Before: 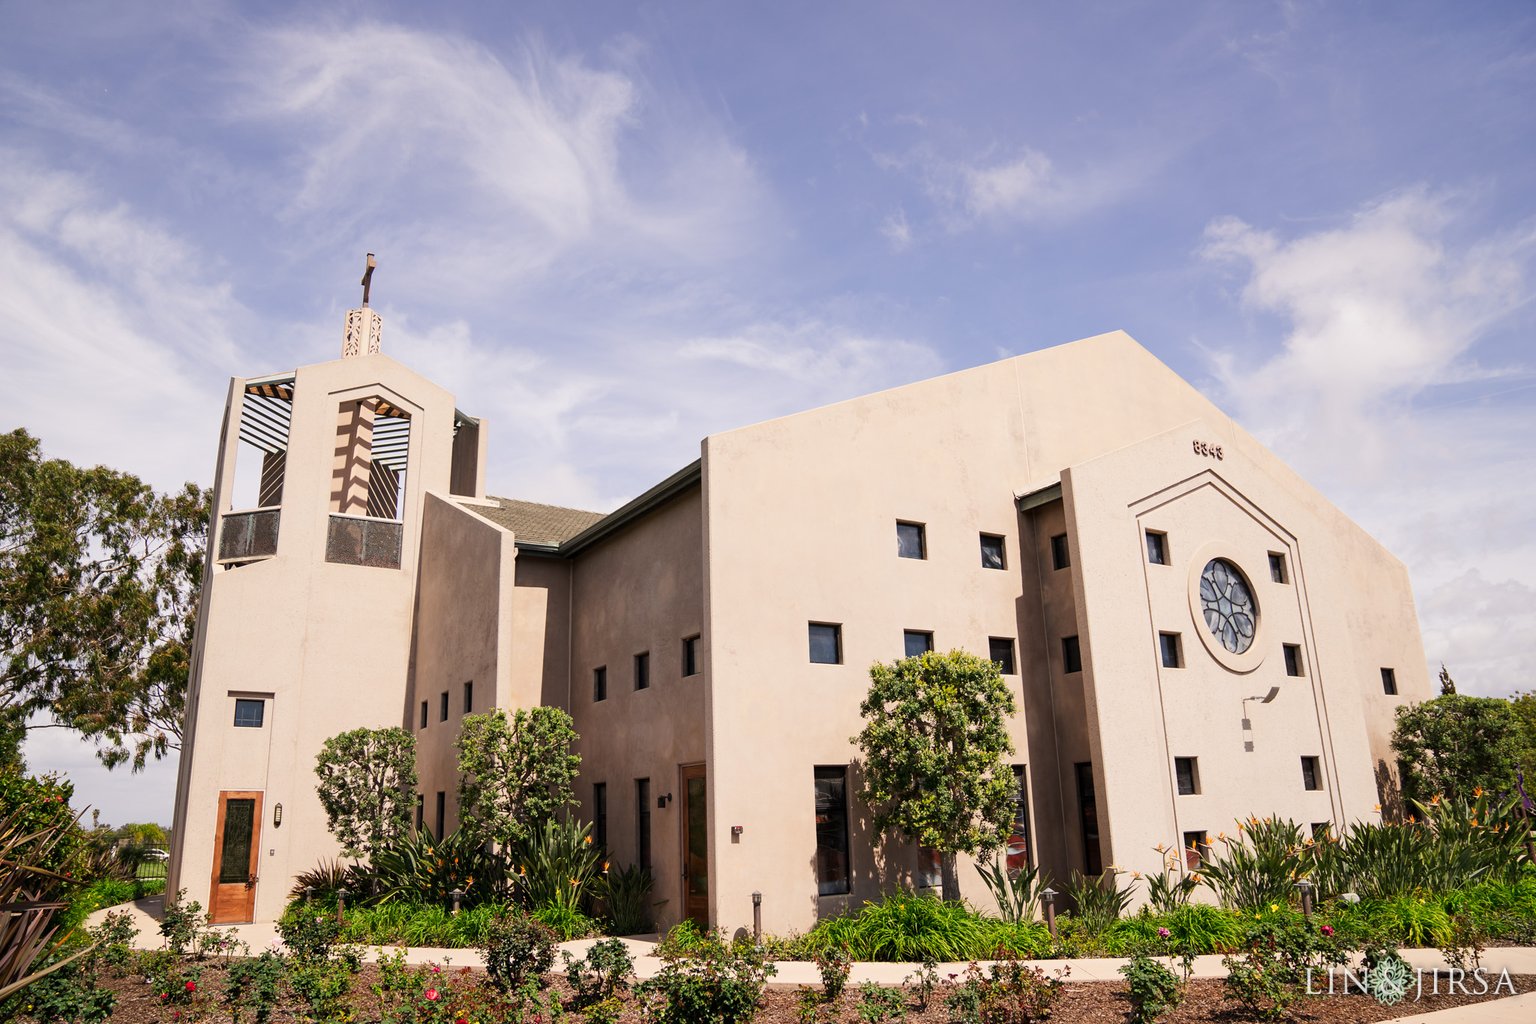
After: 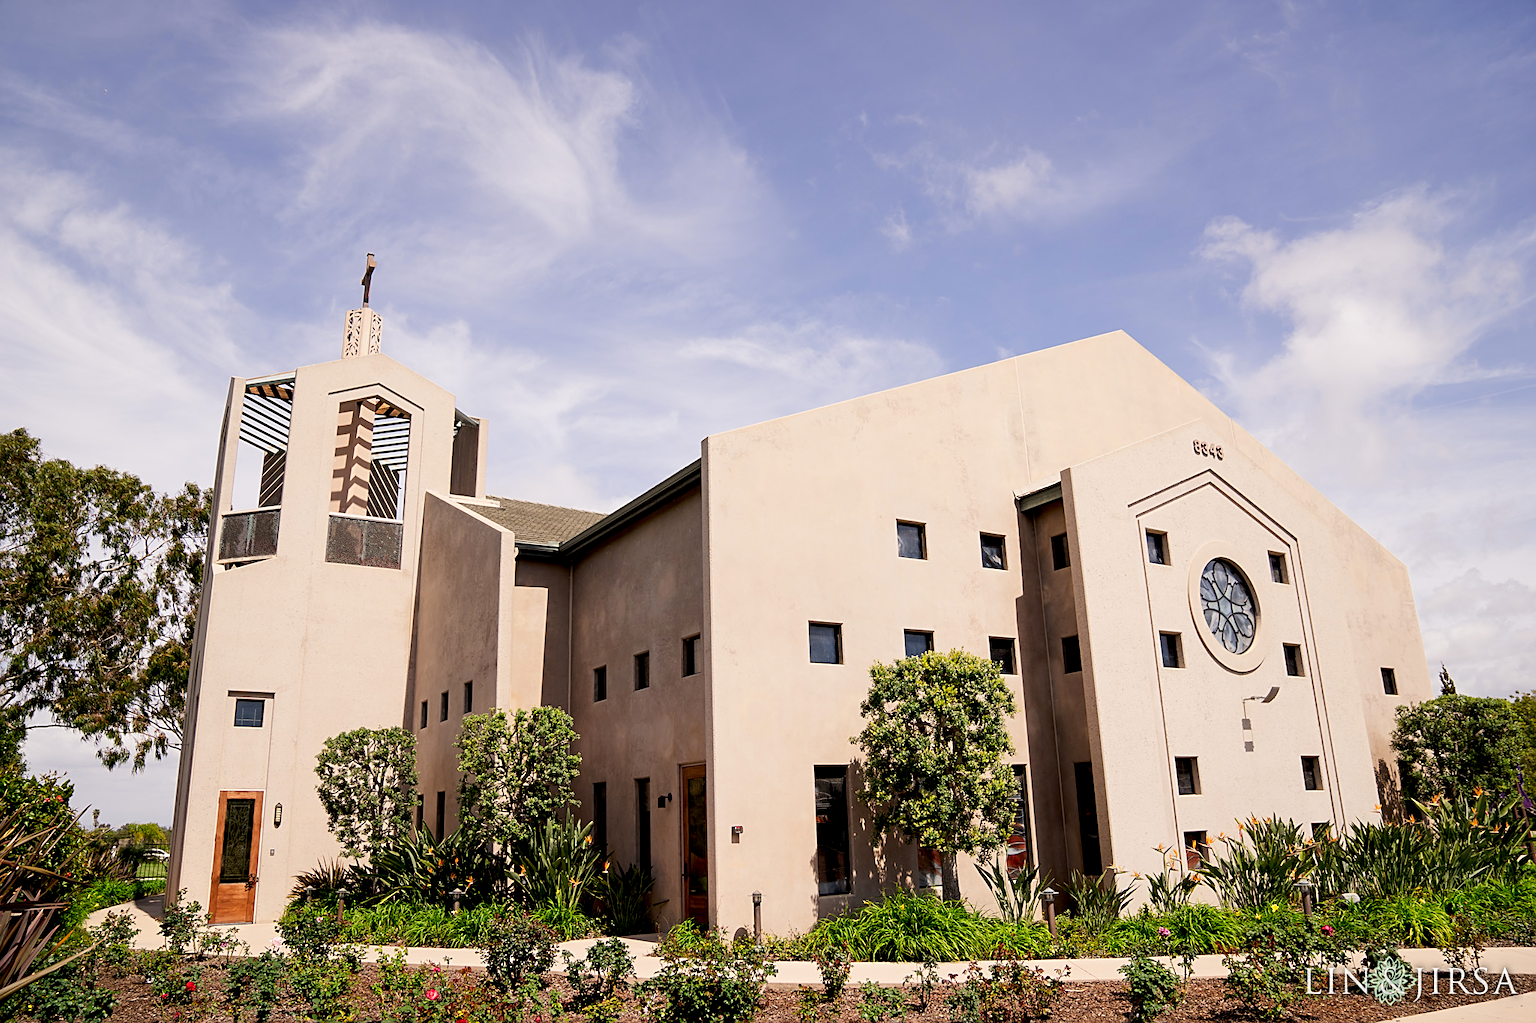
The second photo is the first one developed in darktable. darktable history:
sharpen: on, module defaults
exposure: black level correction 0.009, exposure 0.017 EV, compensate exposure bias true, compensate highlight preservation false
